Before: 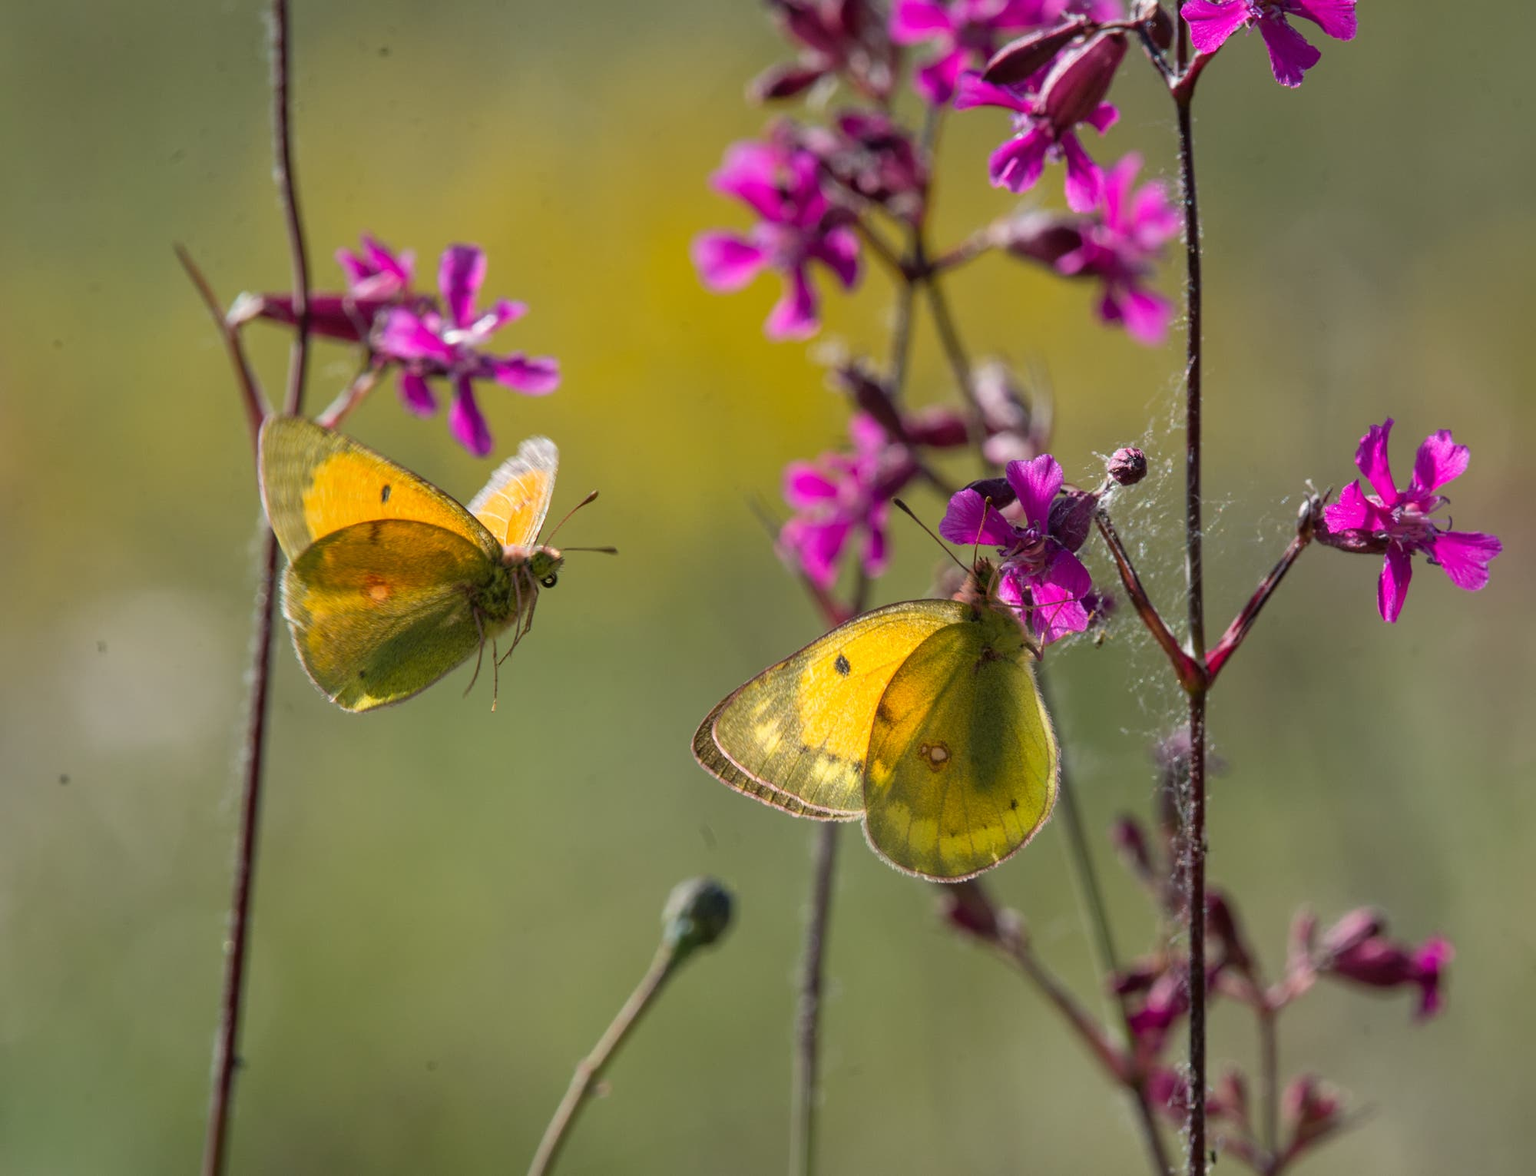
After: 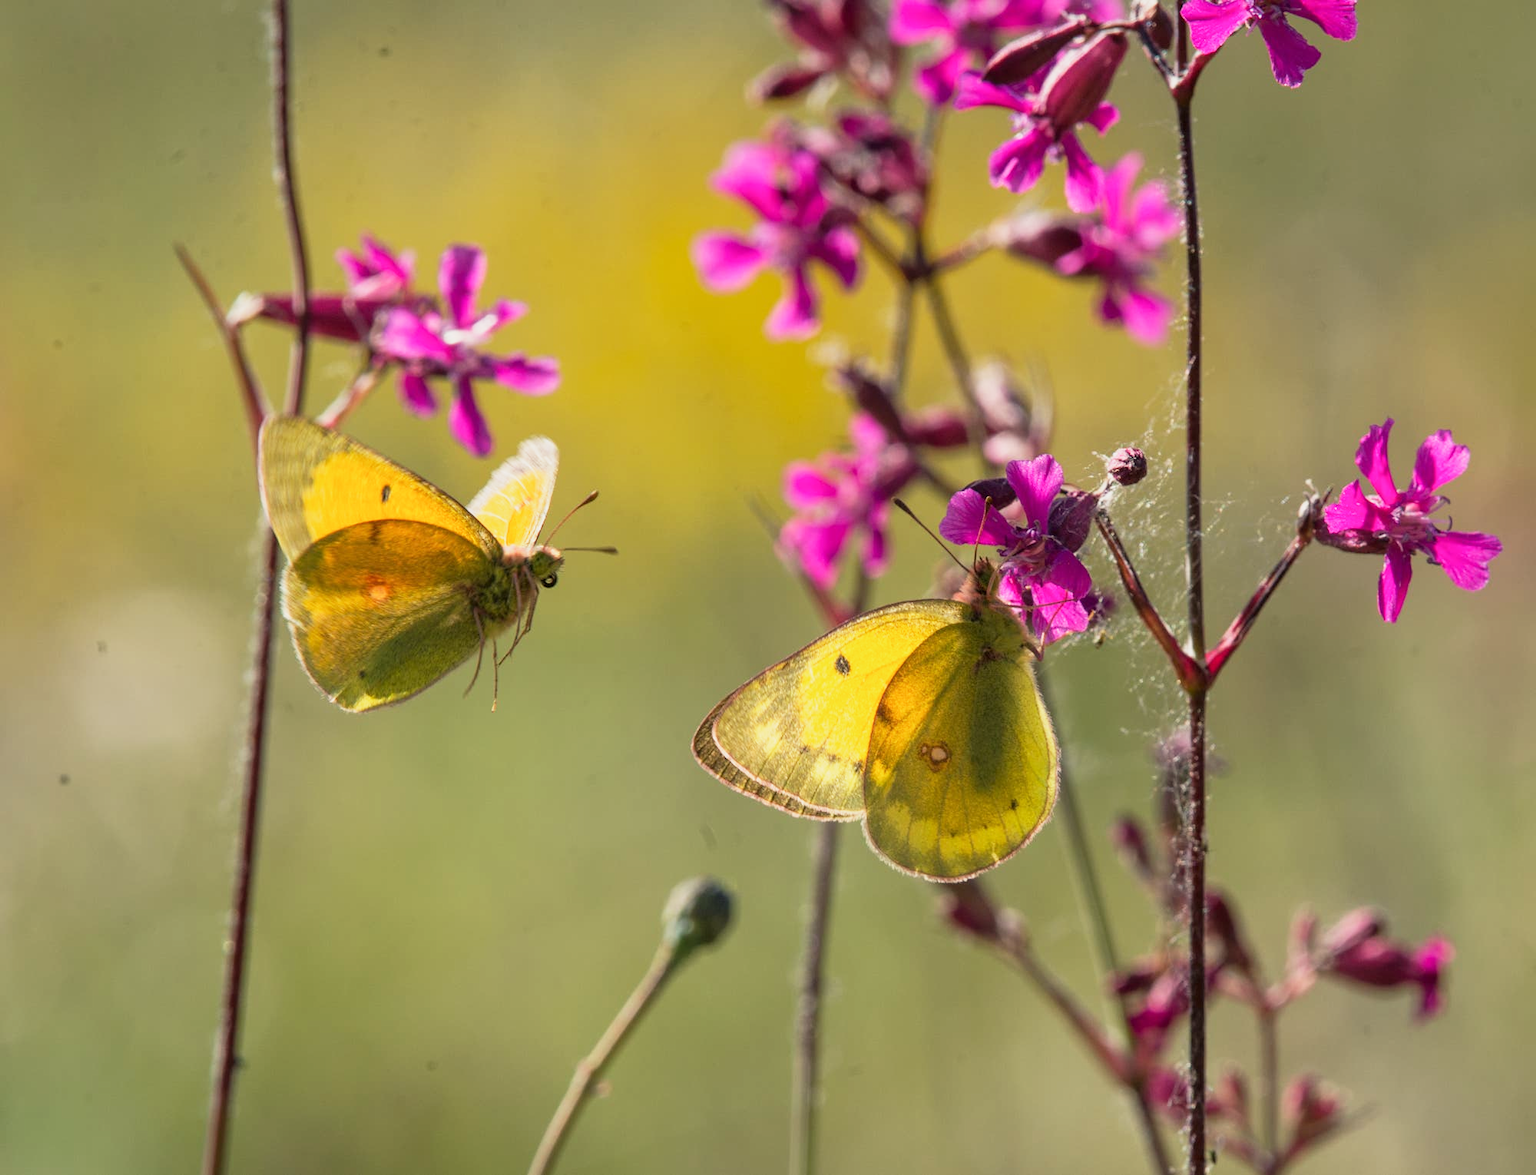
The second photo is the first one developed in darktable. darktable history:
base curve: curves: ch0 [(0, 0) (0.088, 0.125) (0.176, 0.251) (0.354, 0.501) (0.613, 0.749) (1, 0.877)], preserve colors none
white balance: red 1.045, blue 0.932
